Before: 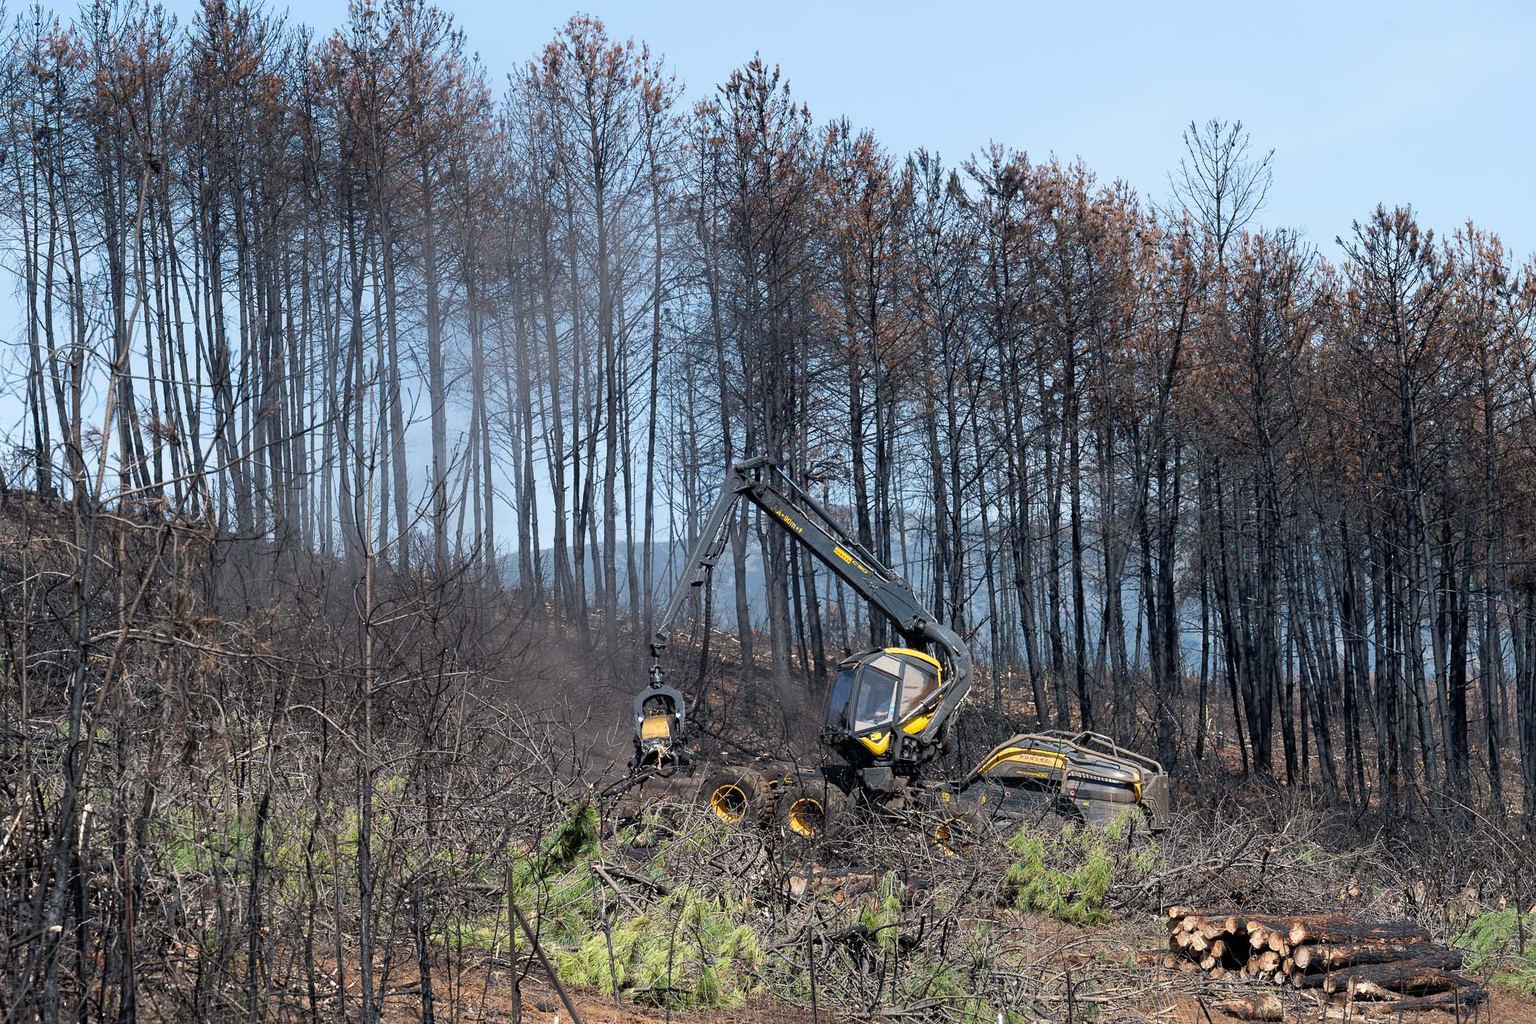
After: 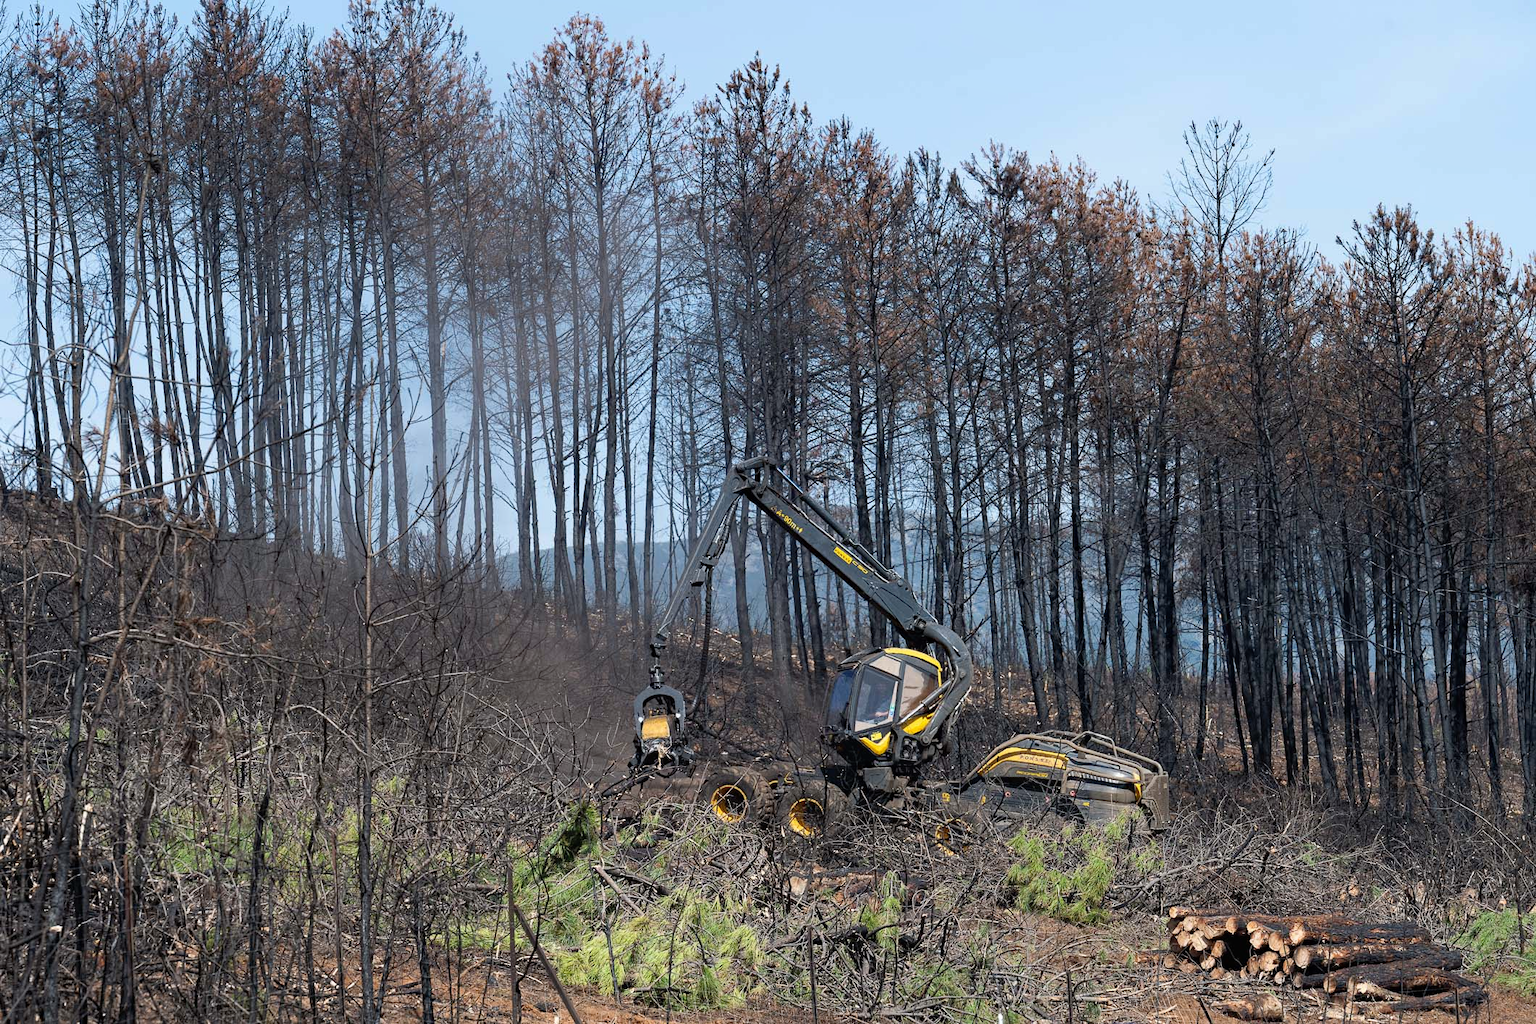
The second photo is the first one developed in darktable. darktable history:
white balance: emerald 1
local contrast: mode bilateral grid, contrast 100, coarseness 100, detail 91%, midtone range 0.2
haze removal: compatibility mode true, adaptive false
